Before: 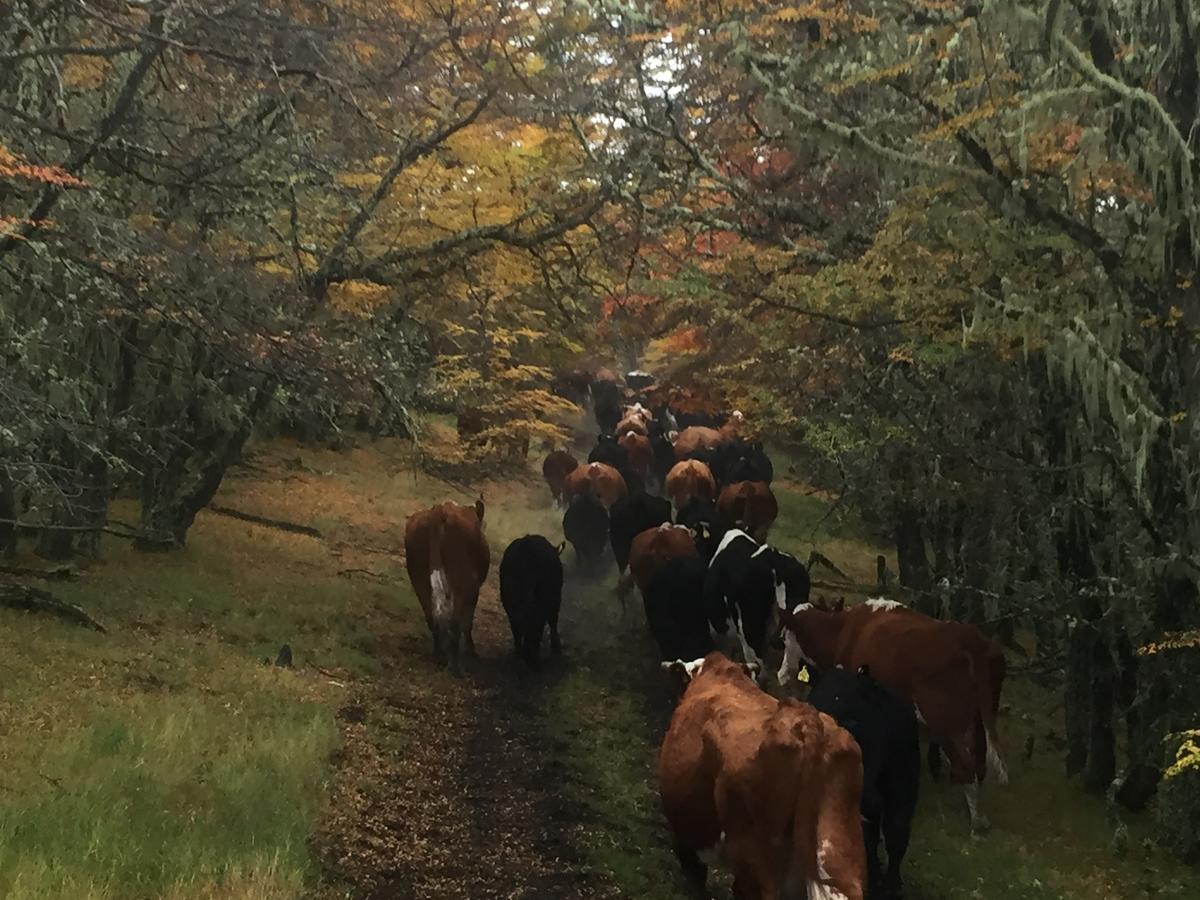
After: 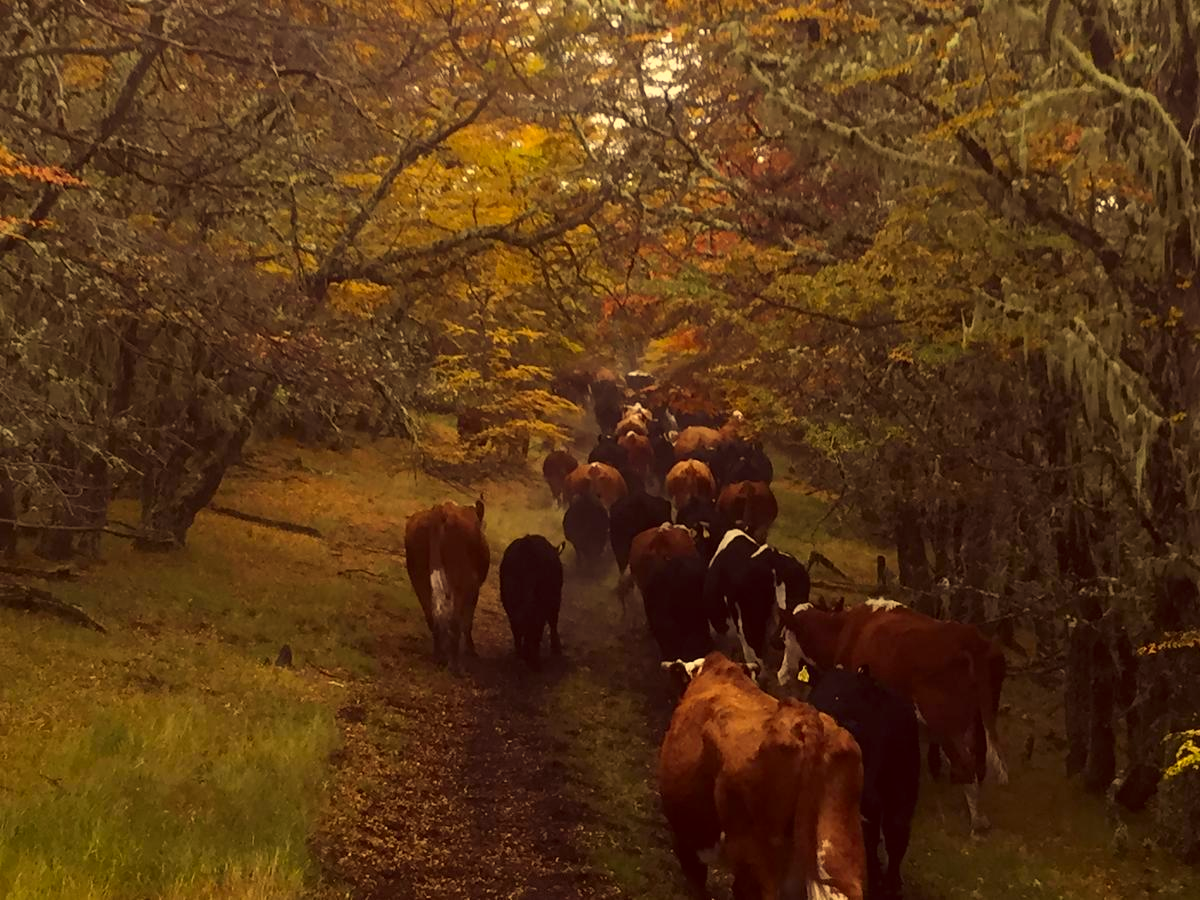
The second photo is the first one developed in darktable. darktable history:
color correction: highlights a* 10.04, highlights b* 39.41, shadows a* 14.95, shadows b* 3.36
